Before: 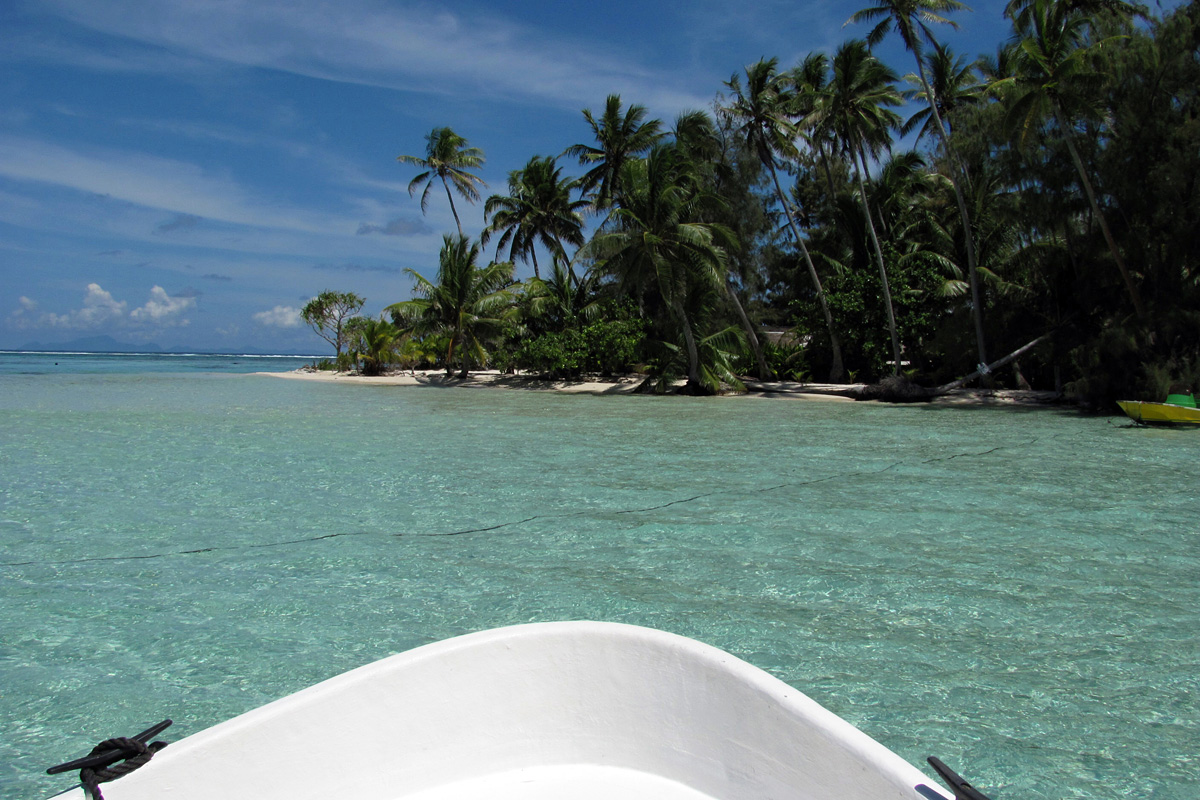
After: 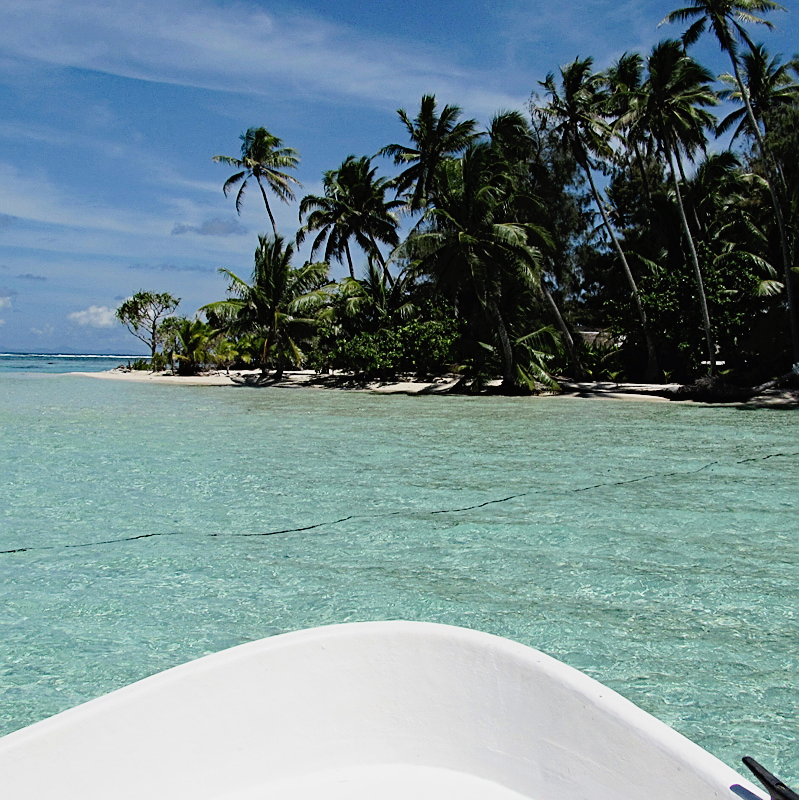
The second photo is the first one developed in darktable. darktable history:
tone curve: curves: ch0 [(0, 0) (0.003, 0.022) (0.011, 0.025) (0.025, 0.032) (0.044, 0.055) (0.069, 0.089) (0.1, 0.133) (0.136, 0.18) (0.177, 0.231) (0.224, 0.291) (0.277, 0.35) (0.335, 0.42) (0.399, 0.496) (0.468, 0.561) (0.543, 0.632) (0.623, 0.706) (0.709, 0.783) (0.801, 0.865) (0.898, 0.947) (1, 1)], preserve colors none
crop: left 15.419%, right 17.914%
filmic rgb: black relative exposure -7.65 EV, white relative exposure 4.56 EV, hardness 3.61
haze removal: compatibility mode true, adaptive false
sharpen: on, module defaults
tone equalizer: -8 EV -0.417 EV, -7 EV -0.389 EV, -6 EV -0.333 EV, -5 EV -0.222 EV, -3 EV 0.222 EV, -2 EV 0.333 EV, -1 EV 0.389 EV, +0 EV 0.417 EV, edges refinement/feathering 500, mask exposure compensation -1.57 EV, preserve details no
